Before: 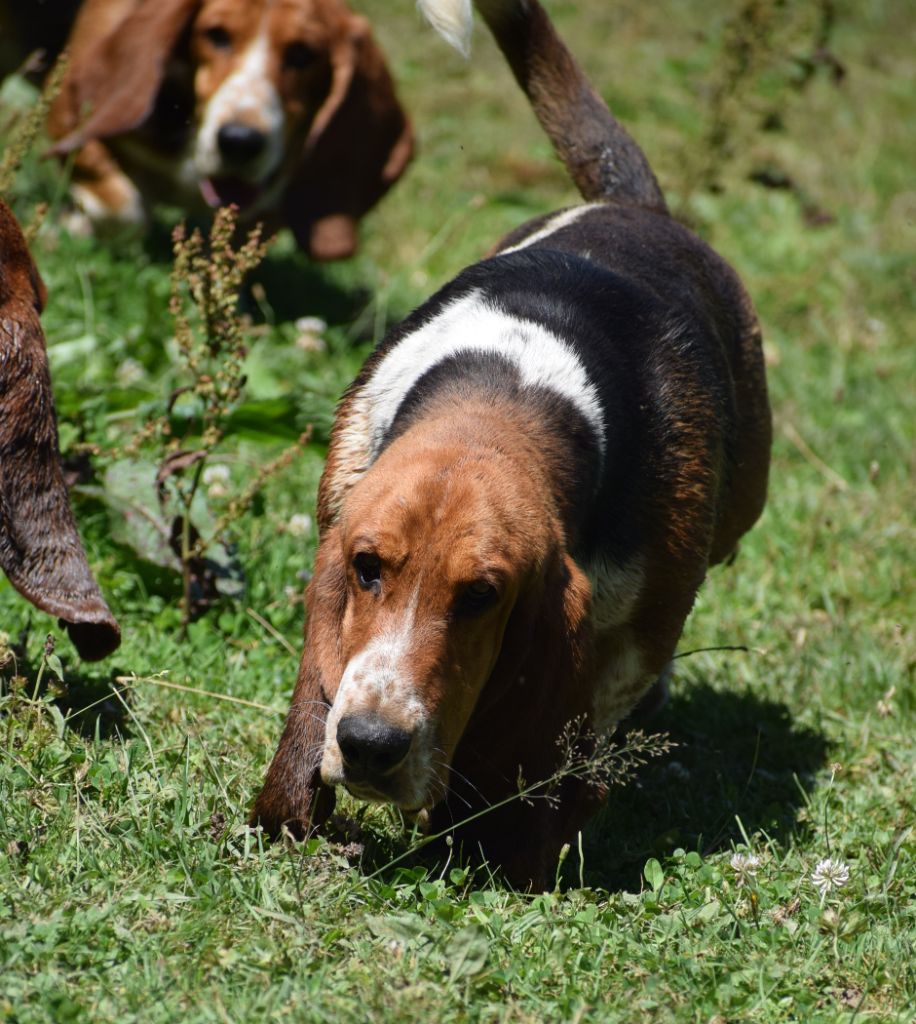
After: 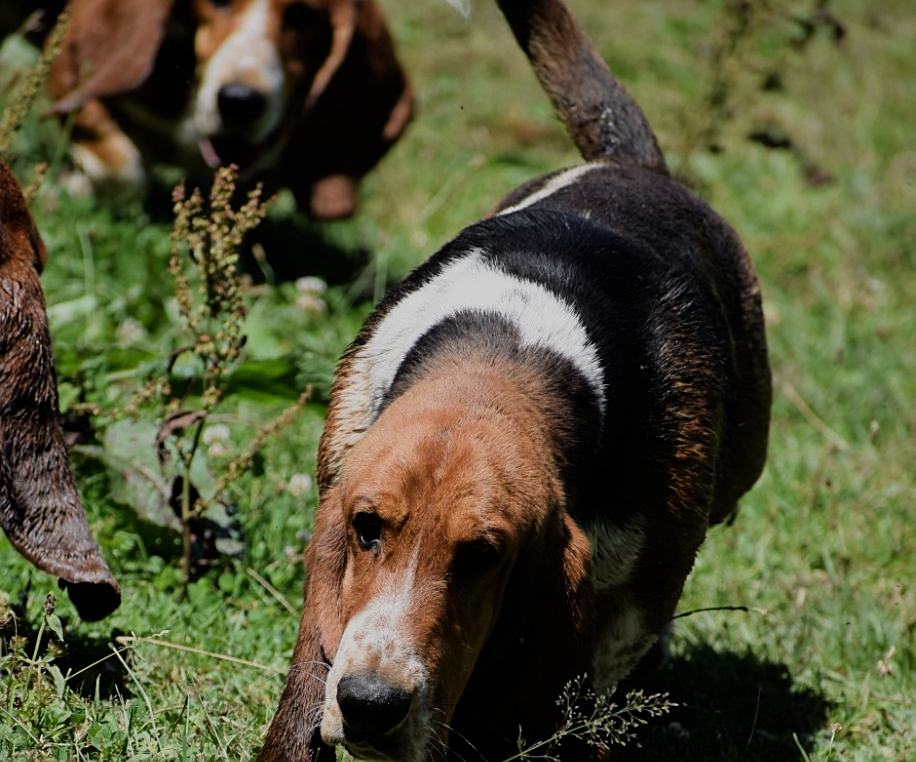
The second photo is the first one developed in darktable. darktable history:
filmic rgb: black relative exposure -7.65 EV, white relative exposure 4.56 EV, hardness 3.61
sharpen: on, module defaults
shadows and highlights: shadows 4.08, highlights -18.02, soften with gaussian
crop: top 3.952%, bottom 21.563%
exposure: exposure -0.153 EV, compensate highlight preservation false
